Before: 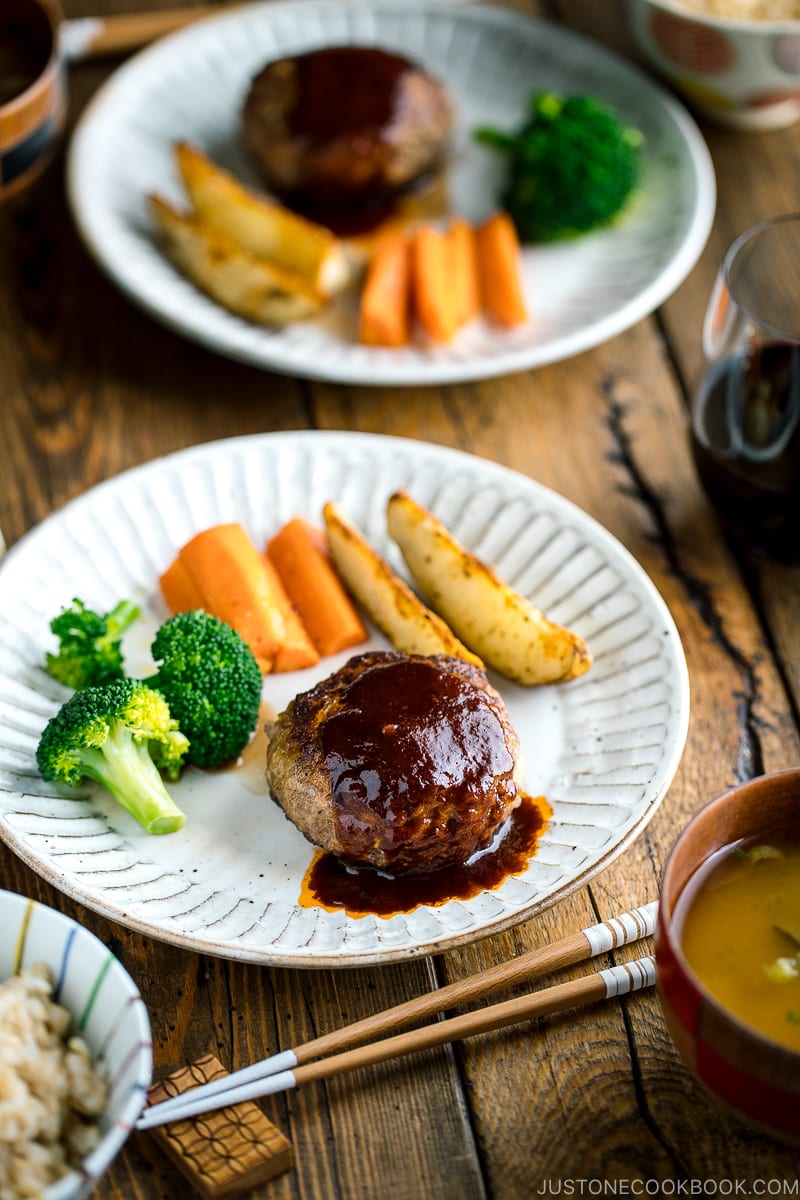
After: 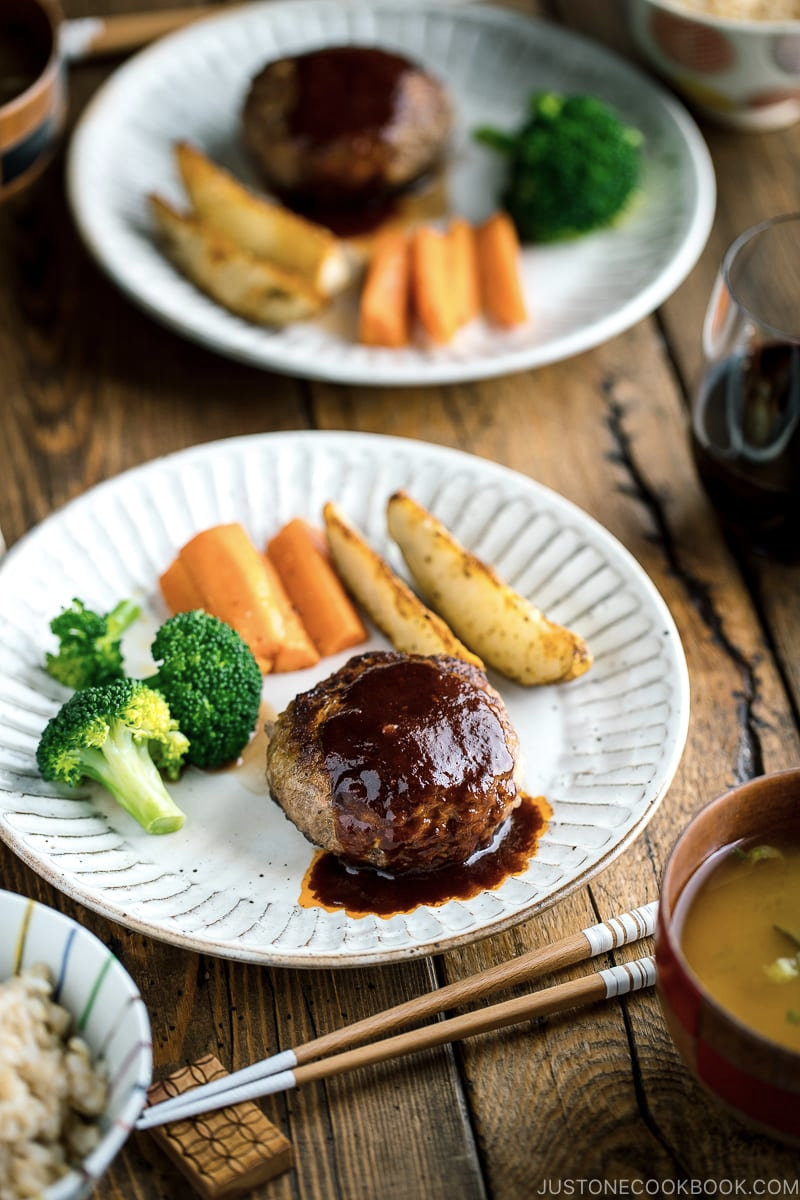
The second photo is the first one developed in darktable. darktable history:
color correction: highlights b* 0.034, saturation 0.824
